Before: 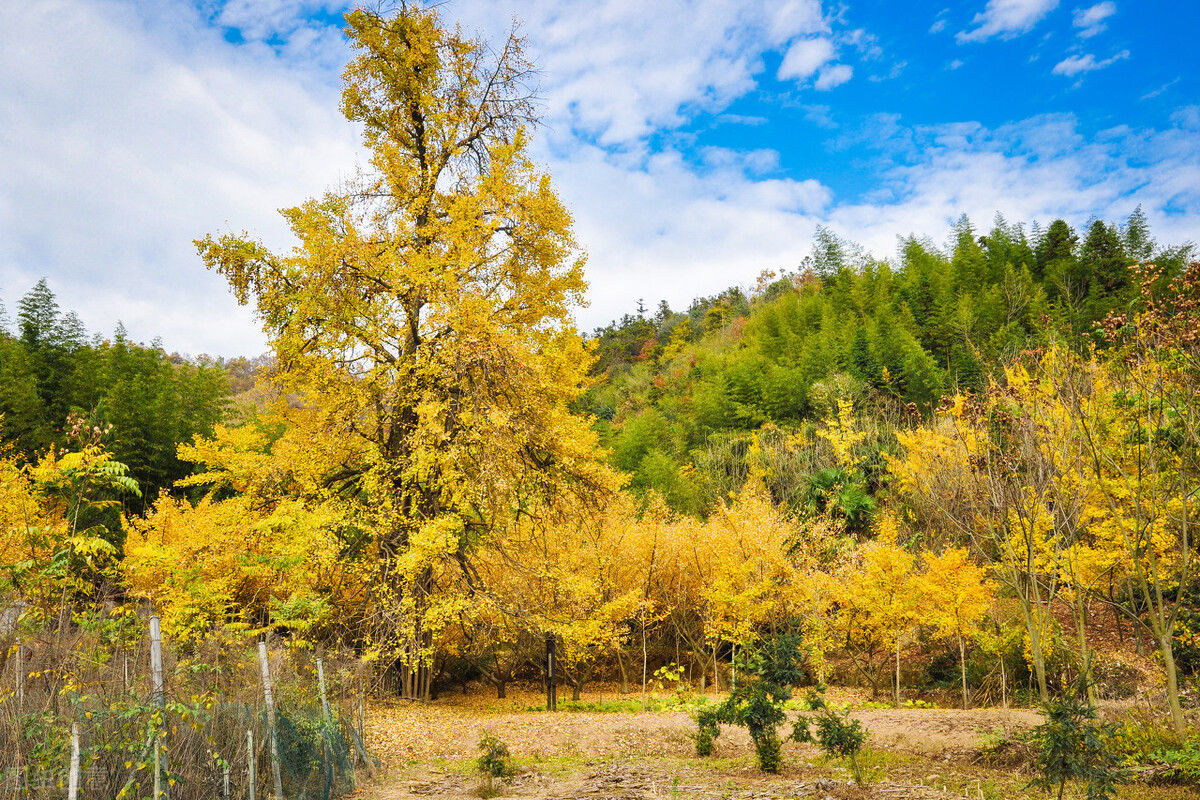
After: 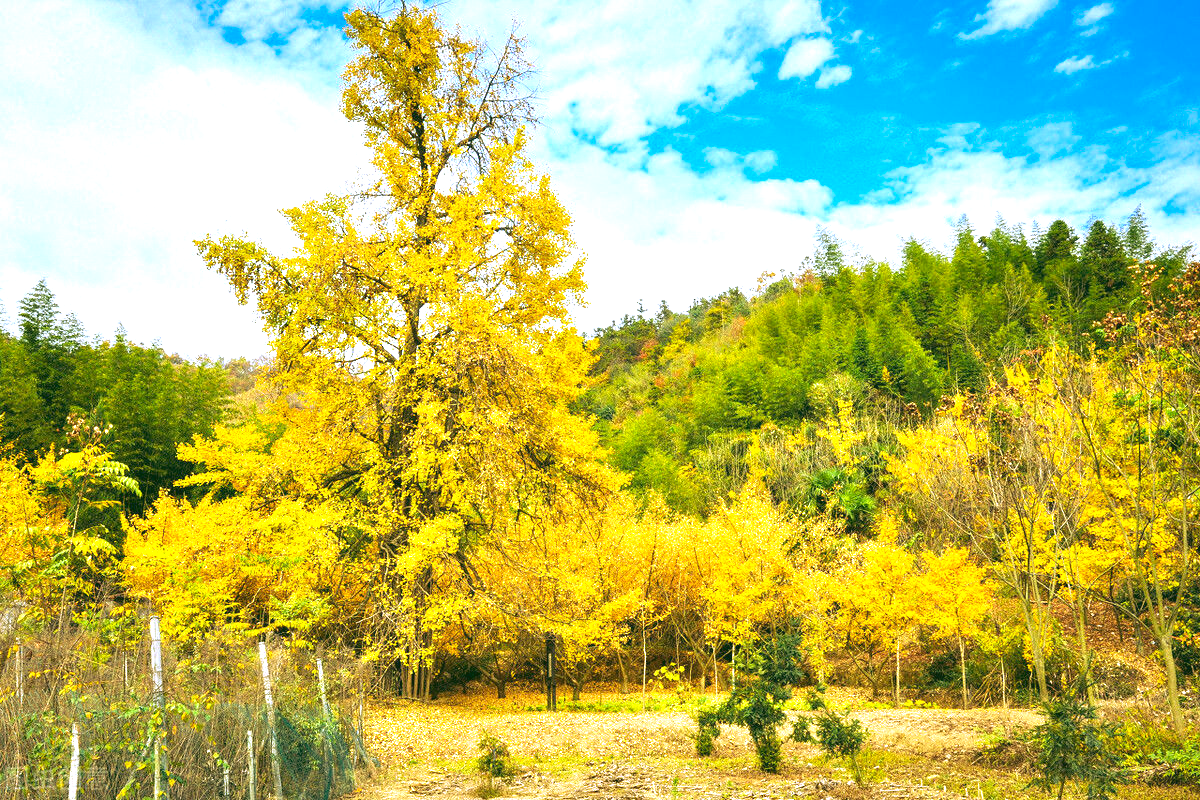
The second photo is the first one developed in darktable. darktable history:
exposure: black level correction 0, exposure 1.2 EV, compensate exposure bias true, compensate highlight preservation false
rgb curve: curves: ch0 [(0.123, 0.061) (0.995, 0.887)]; ch1 [(0.06, 0.116) (1, 0.906)]; ch2 [(0, 0) (0.824, 0.69) (1, 1)], mode RGB, independent channels, compensate middle gray true
